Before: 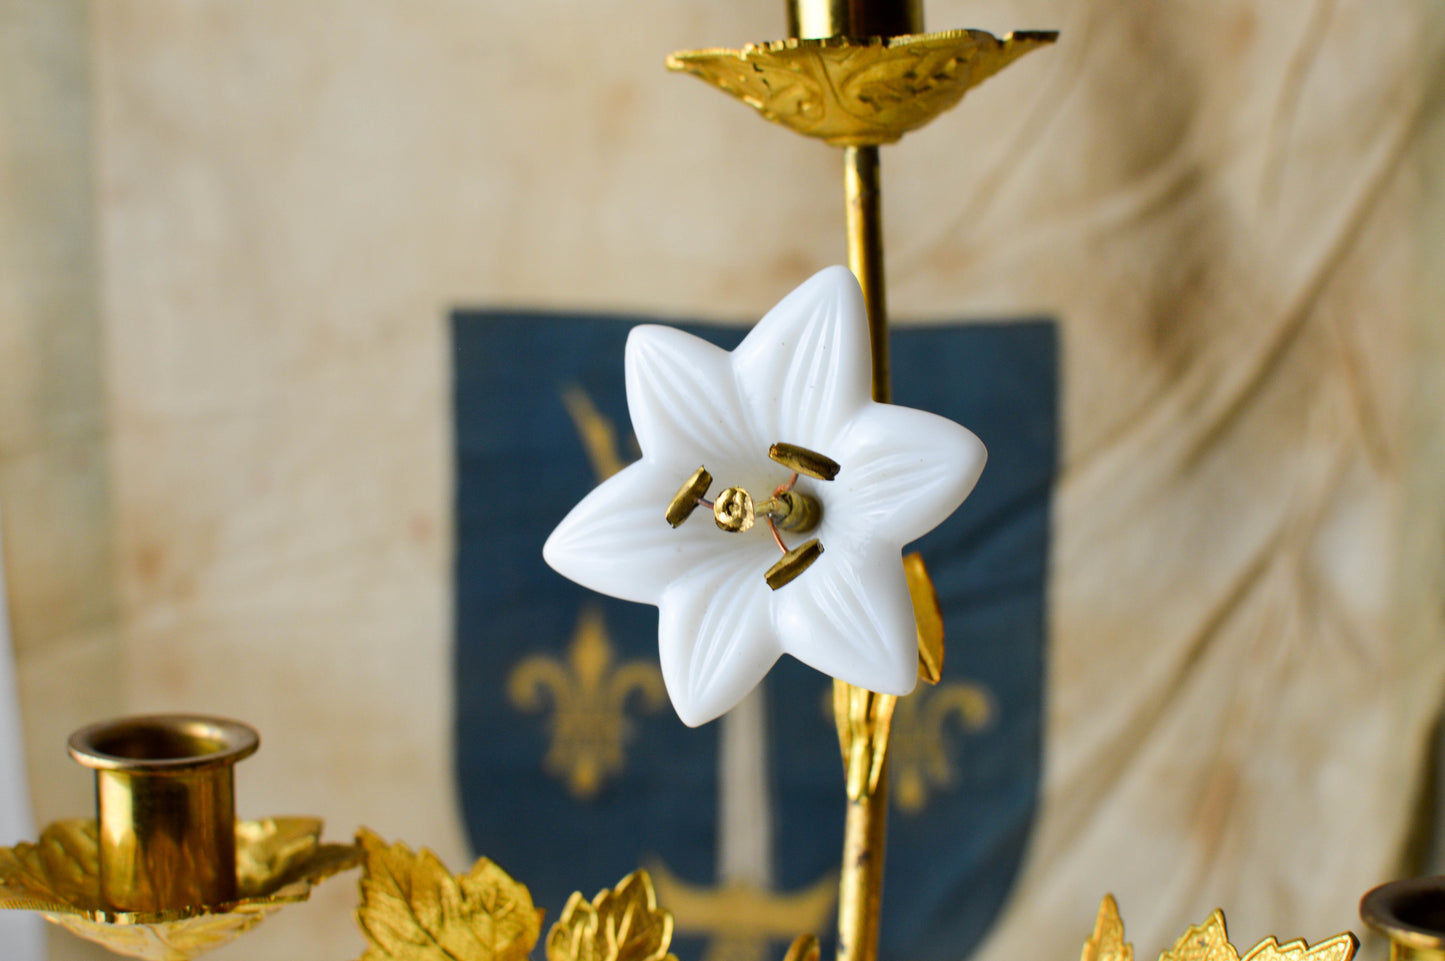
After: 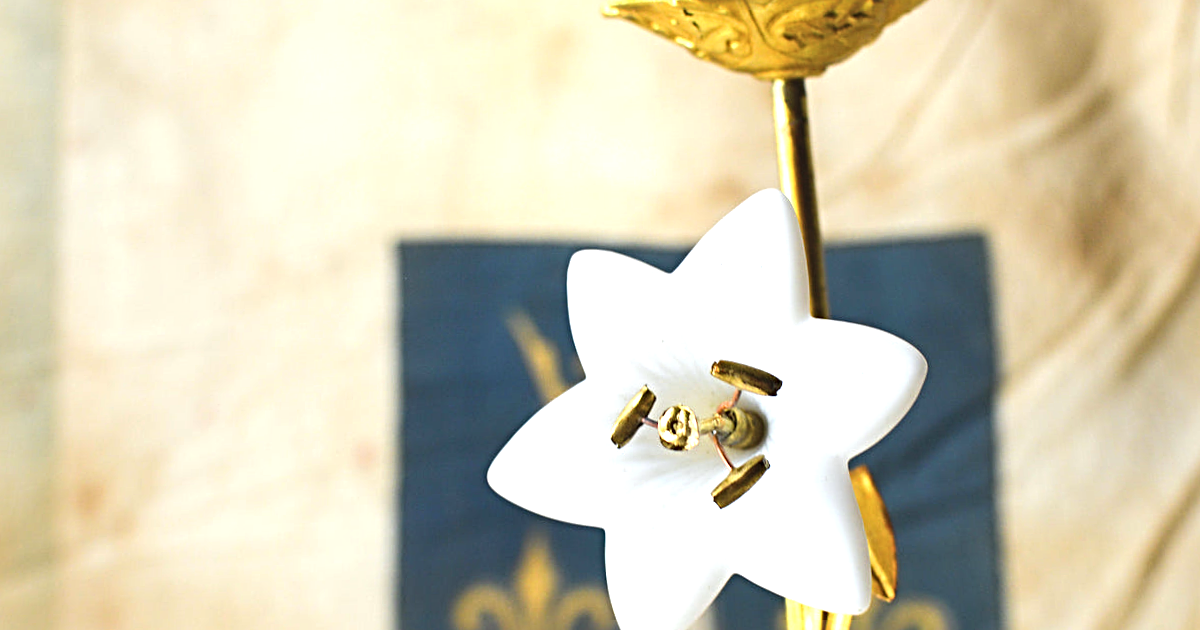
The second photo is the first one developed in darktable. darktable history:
crop: left 1.509%, top 3.452%, right 7.696%, bottom 28.452%
contrast brightness saturation: saturation -0.05
rotate and perspective: rotation -1.68°, lens shift (vertical) -0.146, crop left 0.049, crop right 0.912, crop top 0.032, crop bottom 0.96
white balance: red 0.986, blue 1.01
exposure: black level correction -0.005, exposure 1 EV, compensate highlight preservation false
sharpen: radius 4
vignetting: fall-off start 116.67%, fall-off radius 59.26%, brightness -0.31, saturation -0.056
